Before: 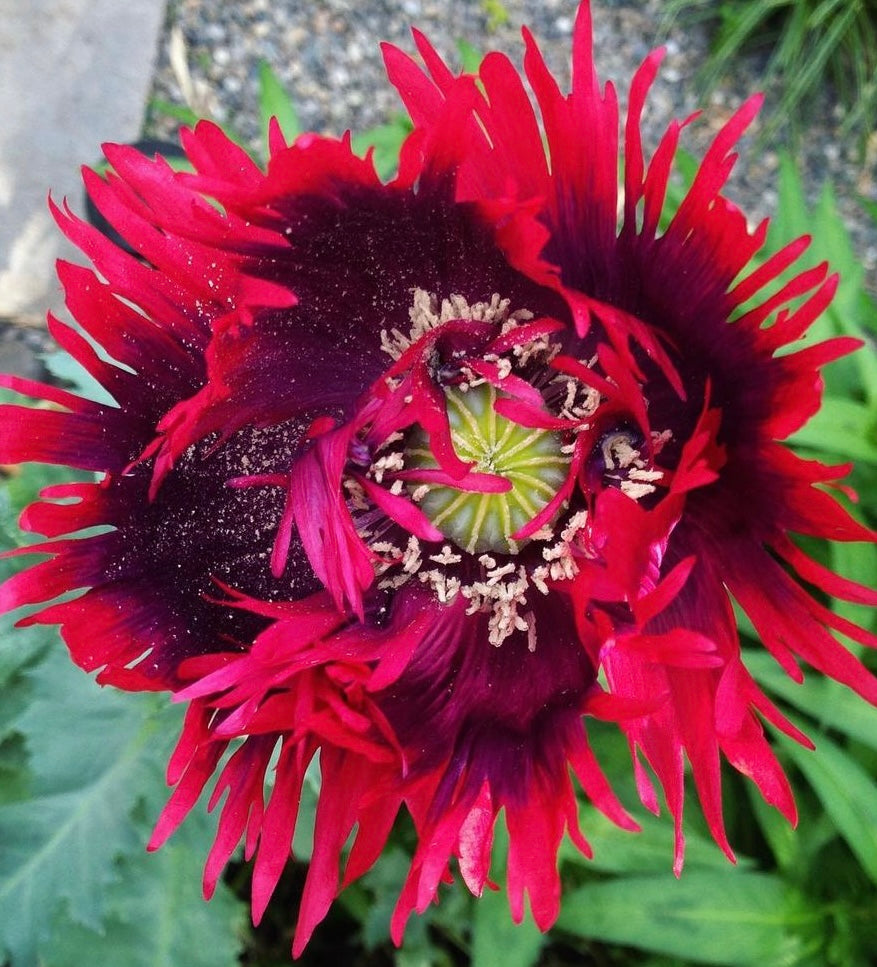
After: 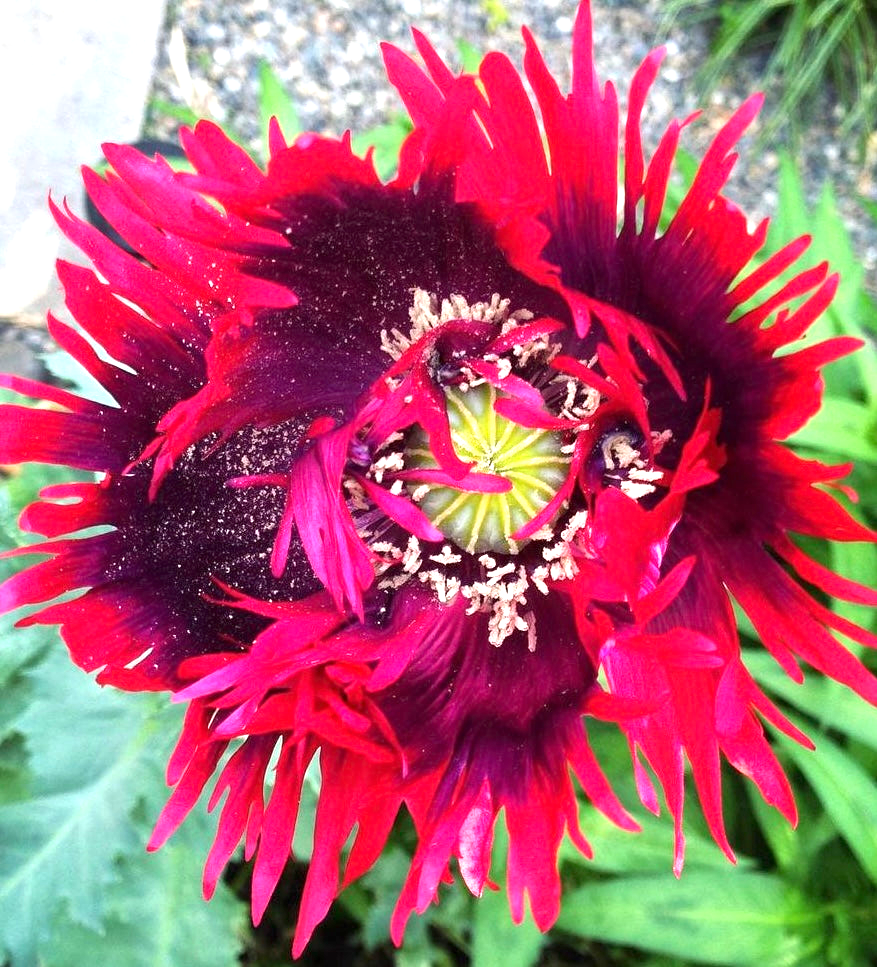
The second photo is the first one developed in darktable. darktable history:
exposure: black level correction 0.001, exposure 1.054 EV, compensate highlight preservation false
